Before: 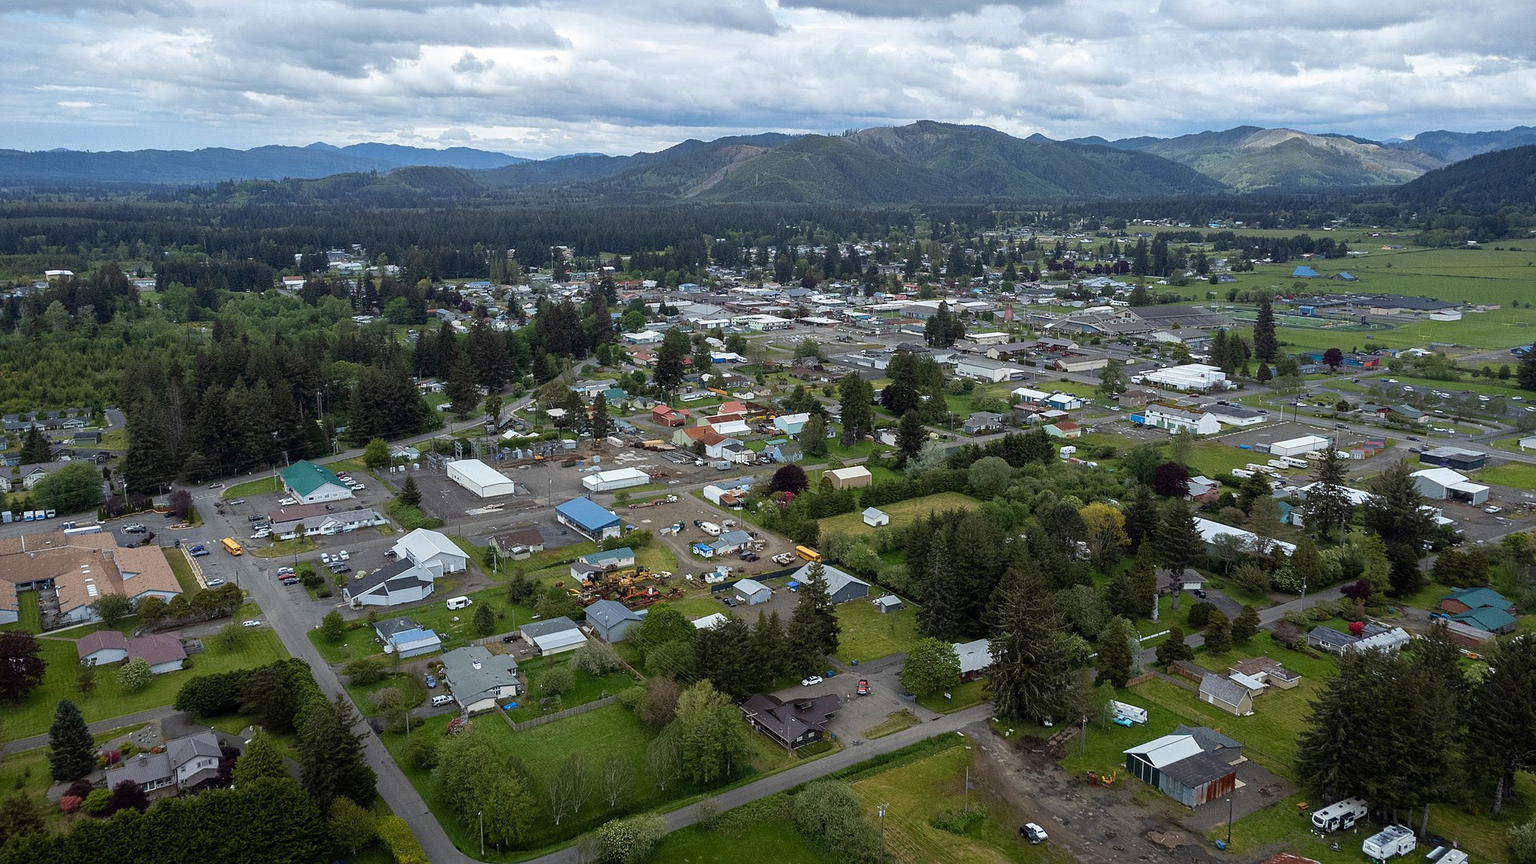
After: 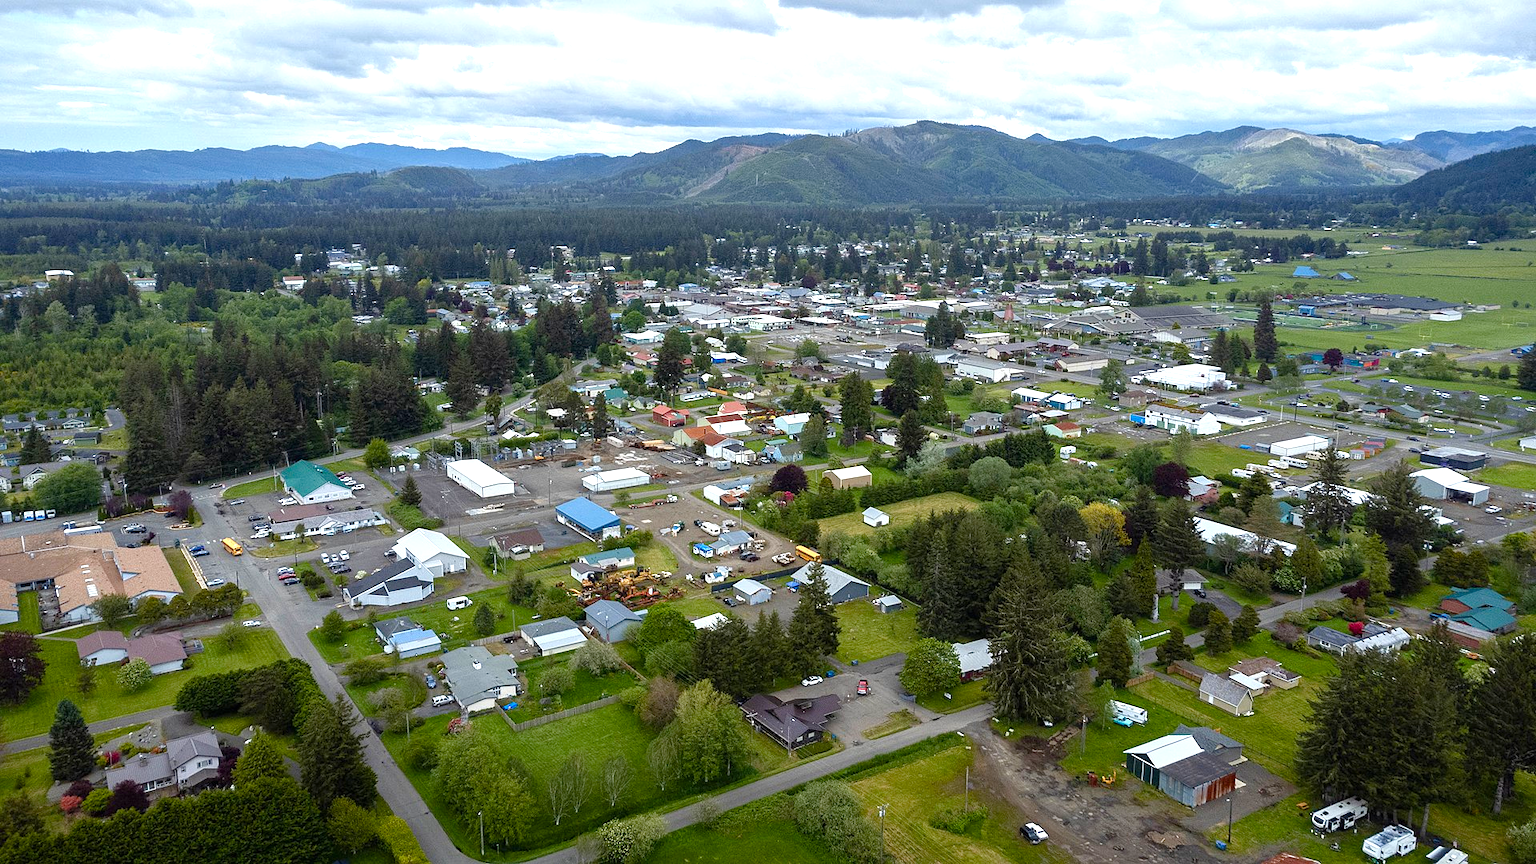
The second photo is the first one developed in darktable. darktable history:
exposure: black level correction 0, exposure 0.695 EV, compensate exposure bias true, compensate highlight preservation false
color balance rgb: perceptual saturation grading › global saturation 13.629%, perceptual saturation grading › highlights -25.428%, perceptual saturation grading › shadows 25.827%, global vibrance 20%
